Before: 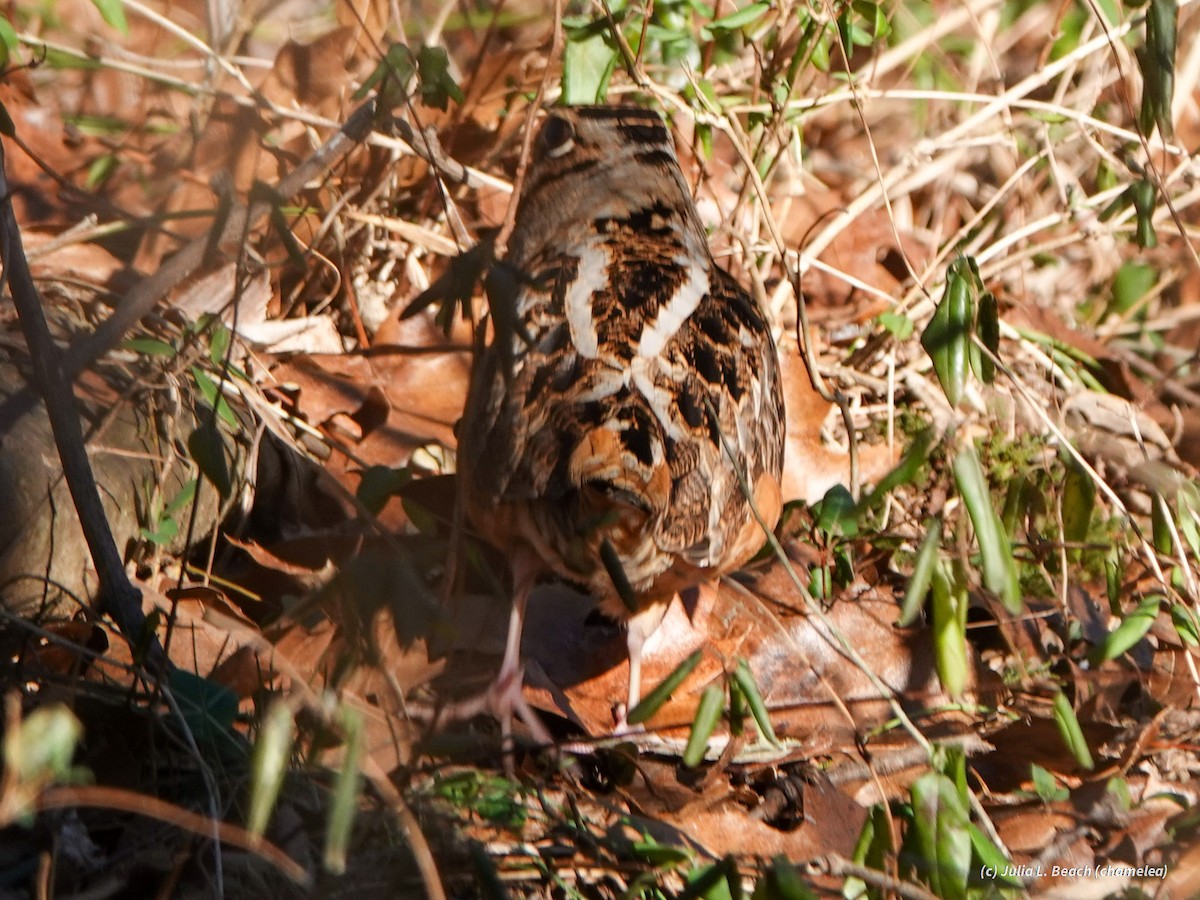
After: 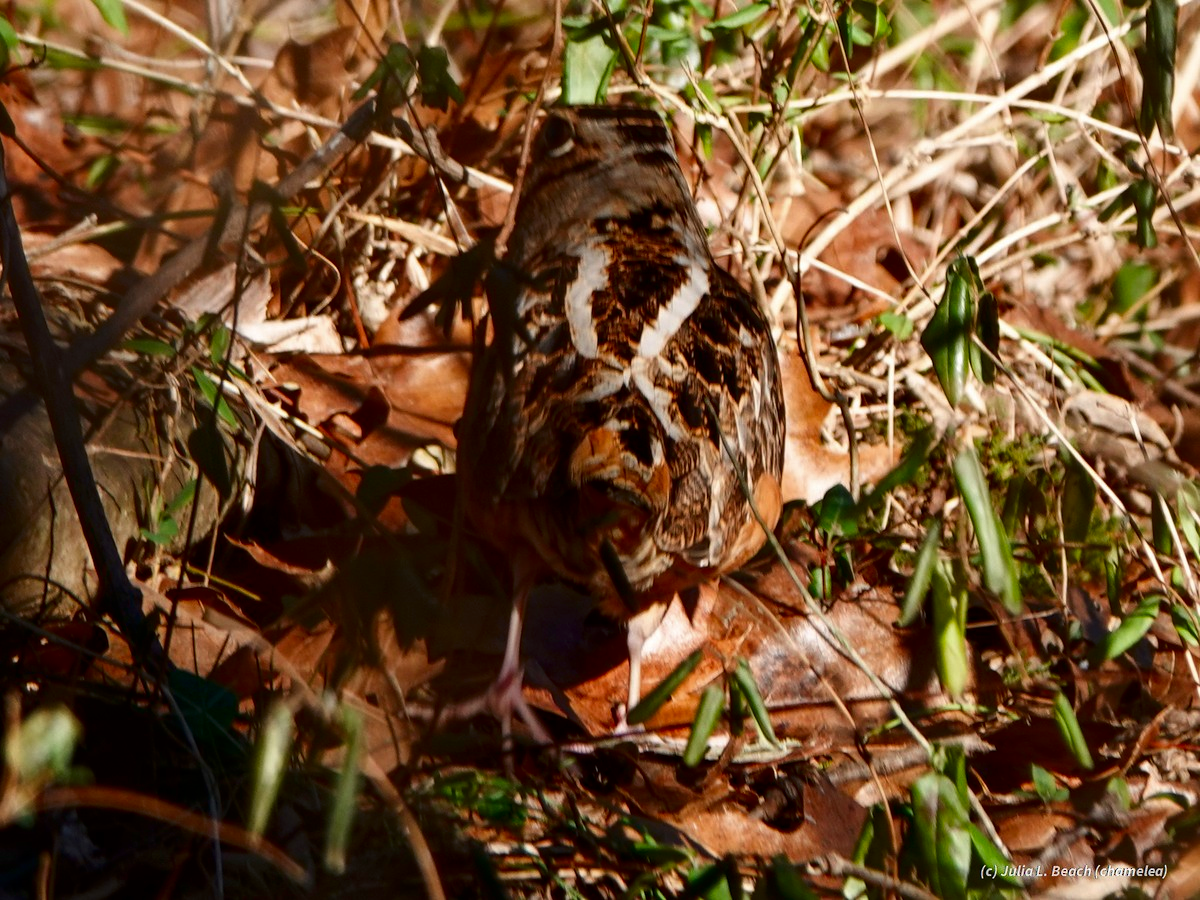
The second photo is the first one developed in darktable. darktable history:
contrast brightness saturation: contrast 0.098, brightness -0.256, saturation 0.142
